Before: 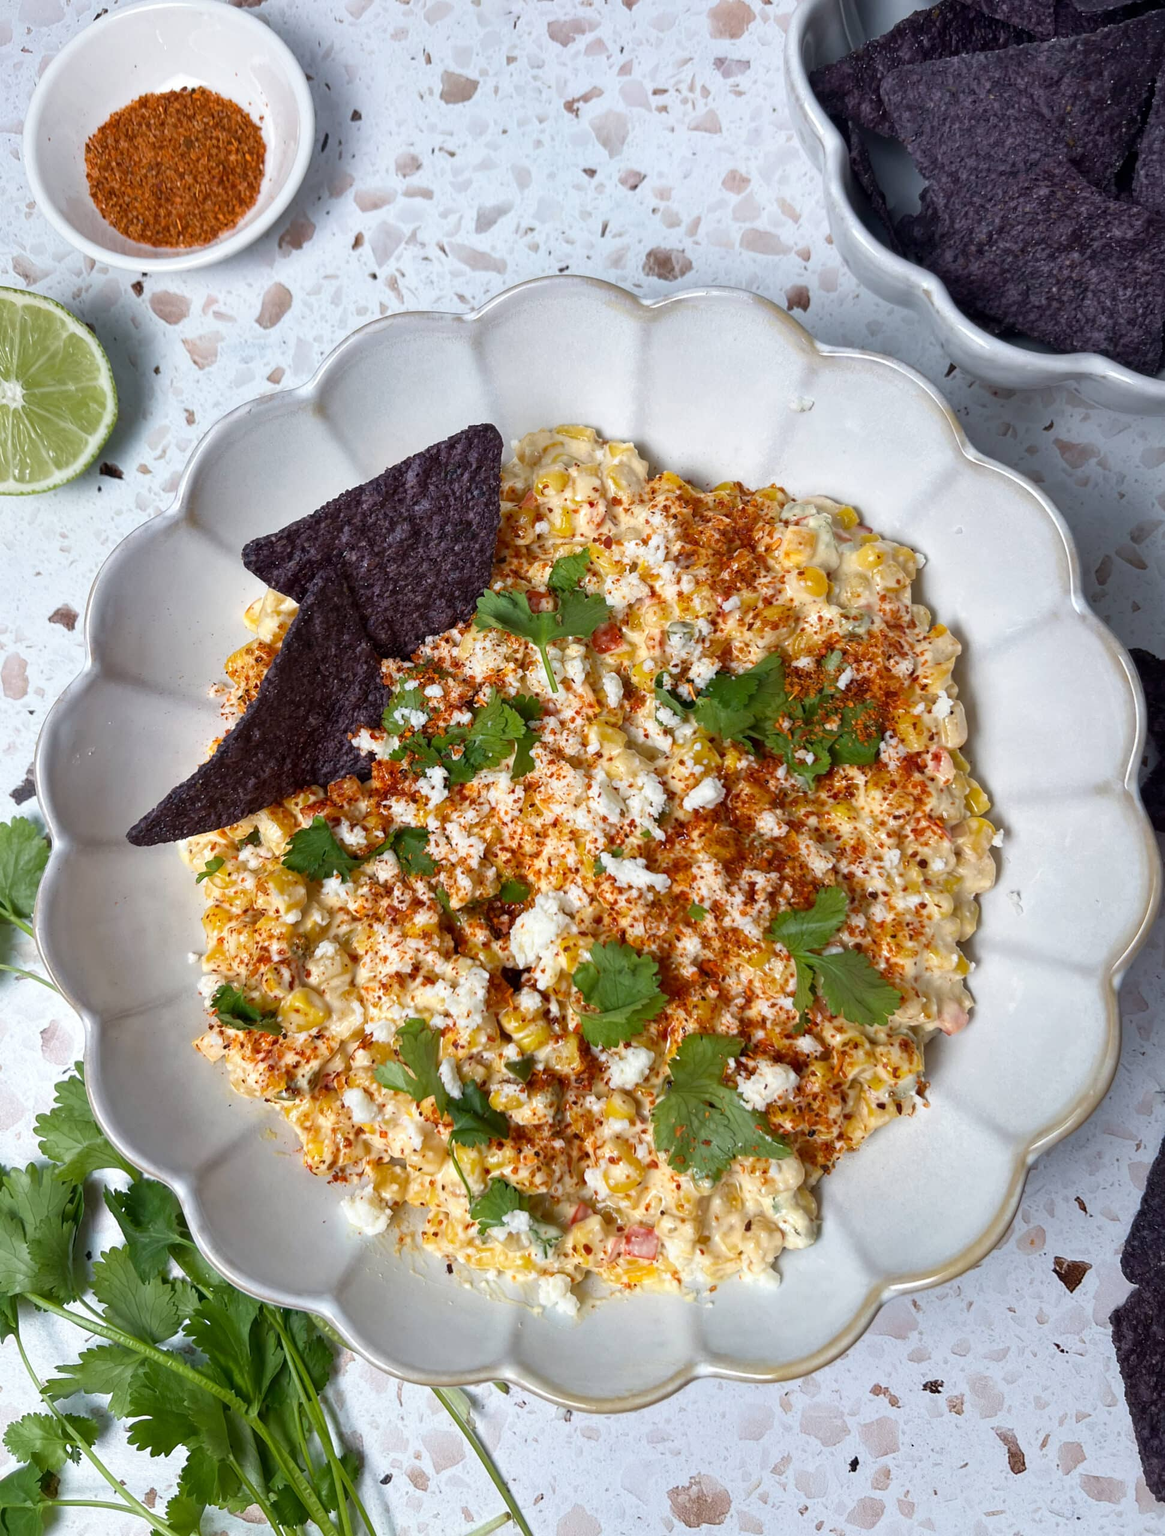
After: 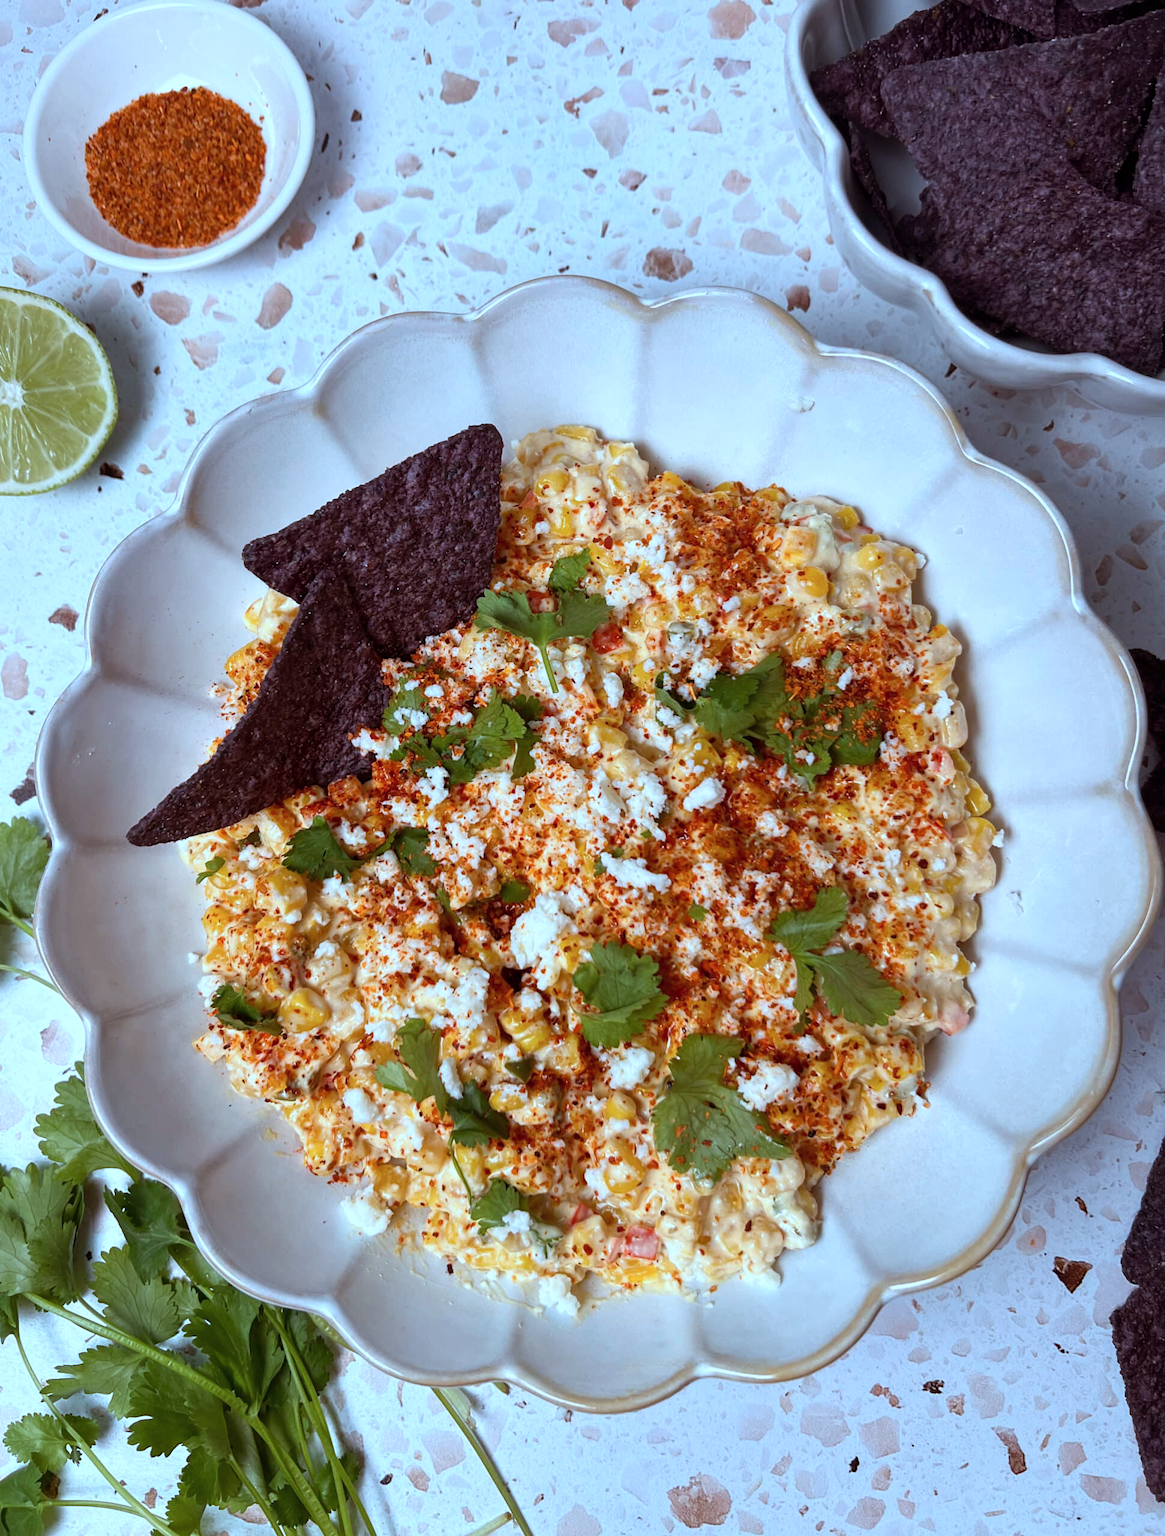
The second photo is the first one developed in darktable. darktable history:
rgb levels: mode RGB, independent channels, levels [[0, 0.5, 1], [0, 0.521, 1], [0, 0.536, 1]]
color correction: highlights a* -9.35, highlights b* -23.15
